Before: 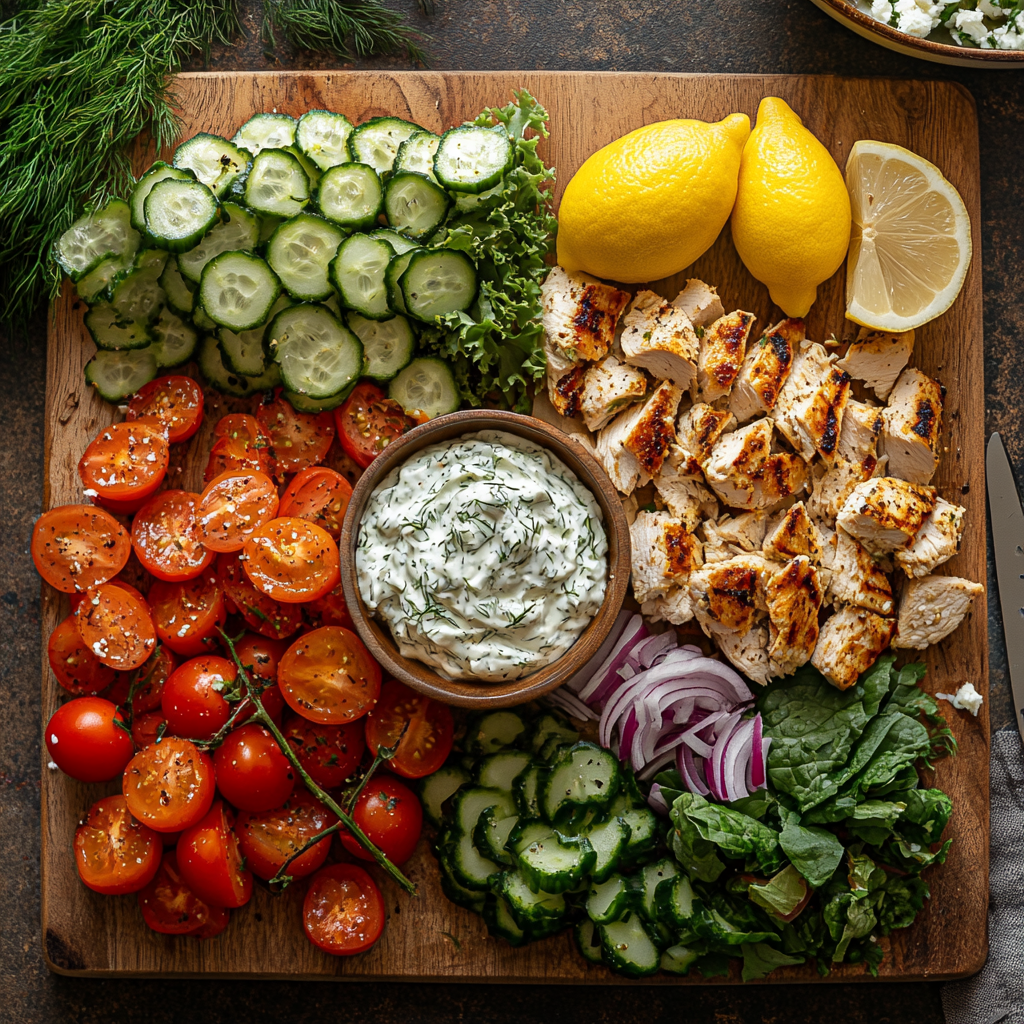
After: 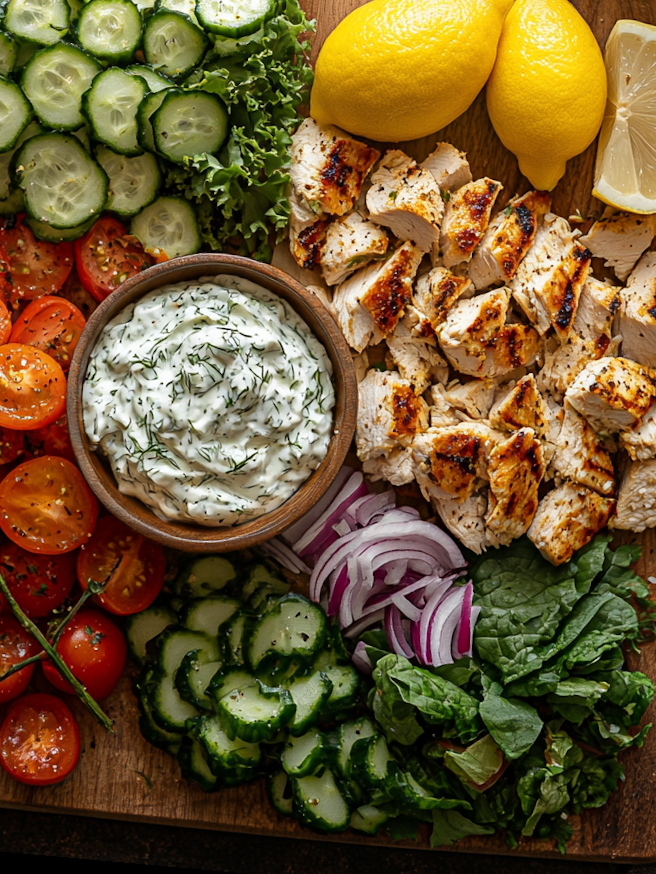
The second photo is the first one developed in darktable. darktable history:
rotate and perspective: rotation 5.12°, automatic cropping off
crop and rotate: left 28.256%, top 17.734%, right 12.656%, bottom 3.573%
